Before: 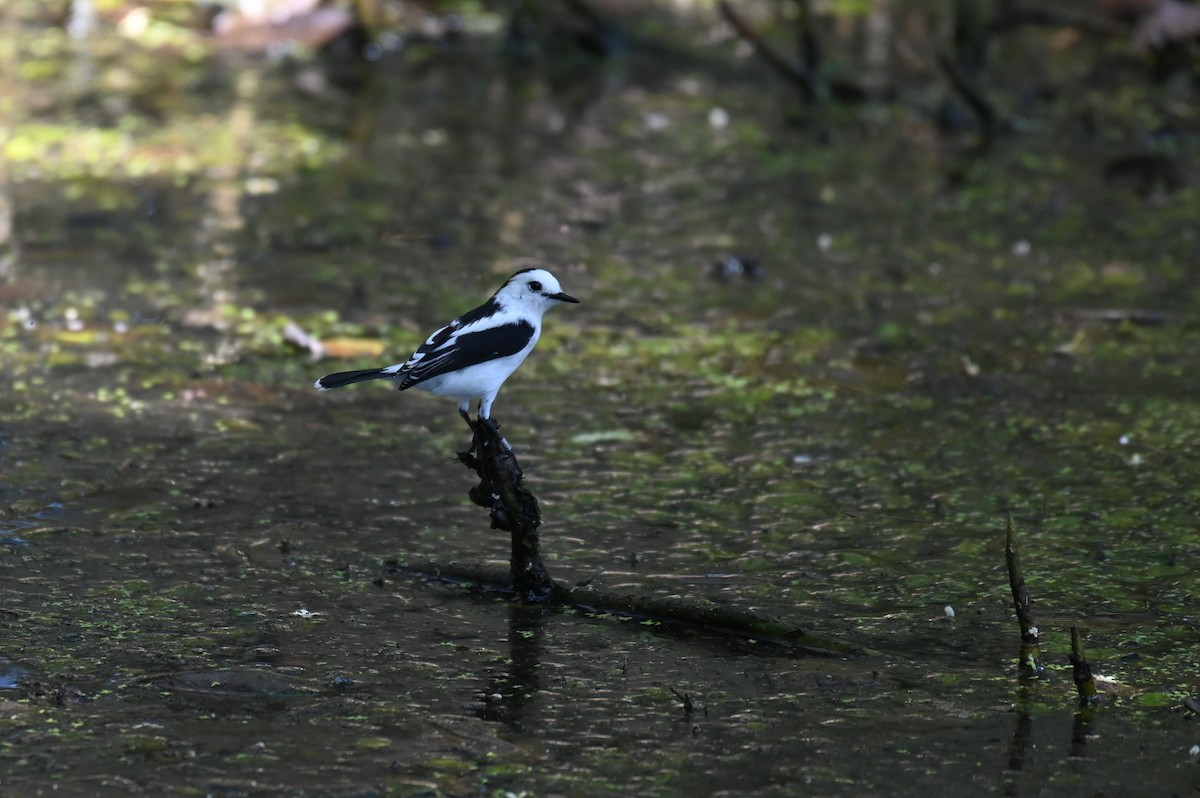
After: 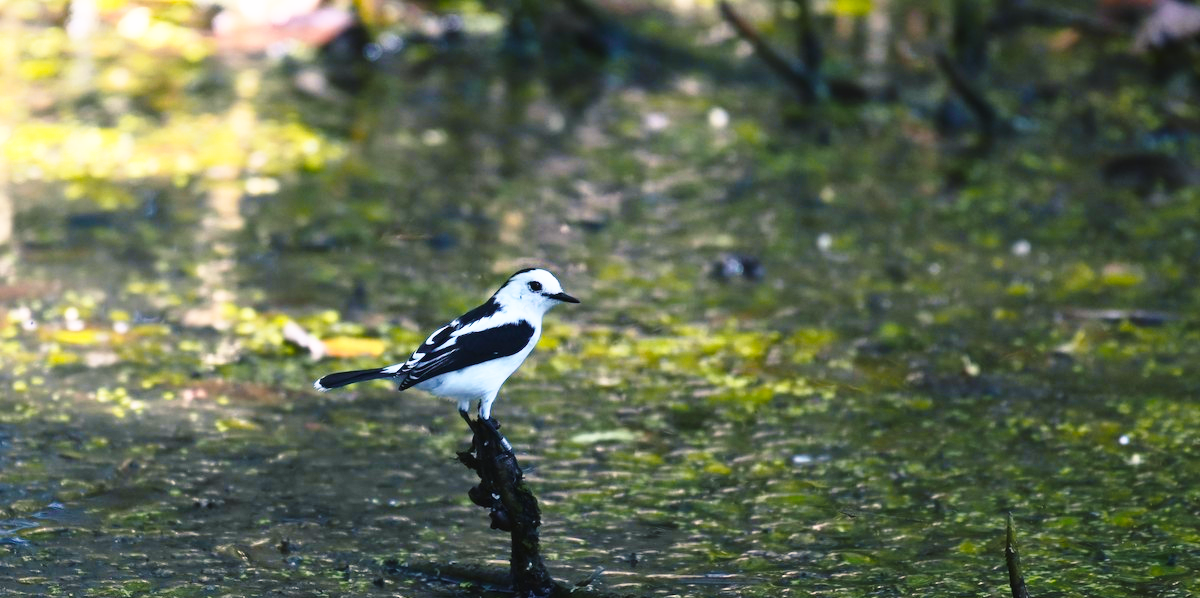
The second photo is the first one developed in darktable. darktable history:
color balance rgb: shadows lift › chroma 3.022%, shadows lift › hue 243.11°, highlights gain › chroma 2.019%, highlights gain › hue 63.54°, perceptual saturation grading › global saturation 29.614%
crop: bottom 24.994%
tone curve: curves: ch0 [(0, 0.024) (0.119, 0.146) (0.474, 0.485) (0.718, 0.739) (0.817, 0.839) (1, 0.998)]; ch1 [(0, 0) (0.377, 0.416) (0.439, 0.451) (0.477, 0.477) (0.501, 0.503) (0.538, 0.544) (0.58, 0.602) (0.664, 0.676) (0.783, 0.804) (1, 1)]; ch2 [(0, 0) (0.38, 0.405) (0.463, 0.456) (0.498, 0.497) (0.524, 0.535) (0.578, 0.576) (0.648, 0.665) (1, 1)], color space Lab, independent channels, preserve colors none
base curve: curves: ch0 [(0, 0) (0.026, 0.03) (0.109, 0.232) (0.351, 0.748) (0.669, 0.968) (1, 1)], preserve colors none
